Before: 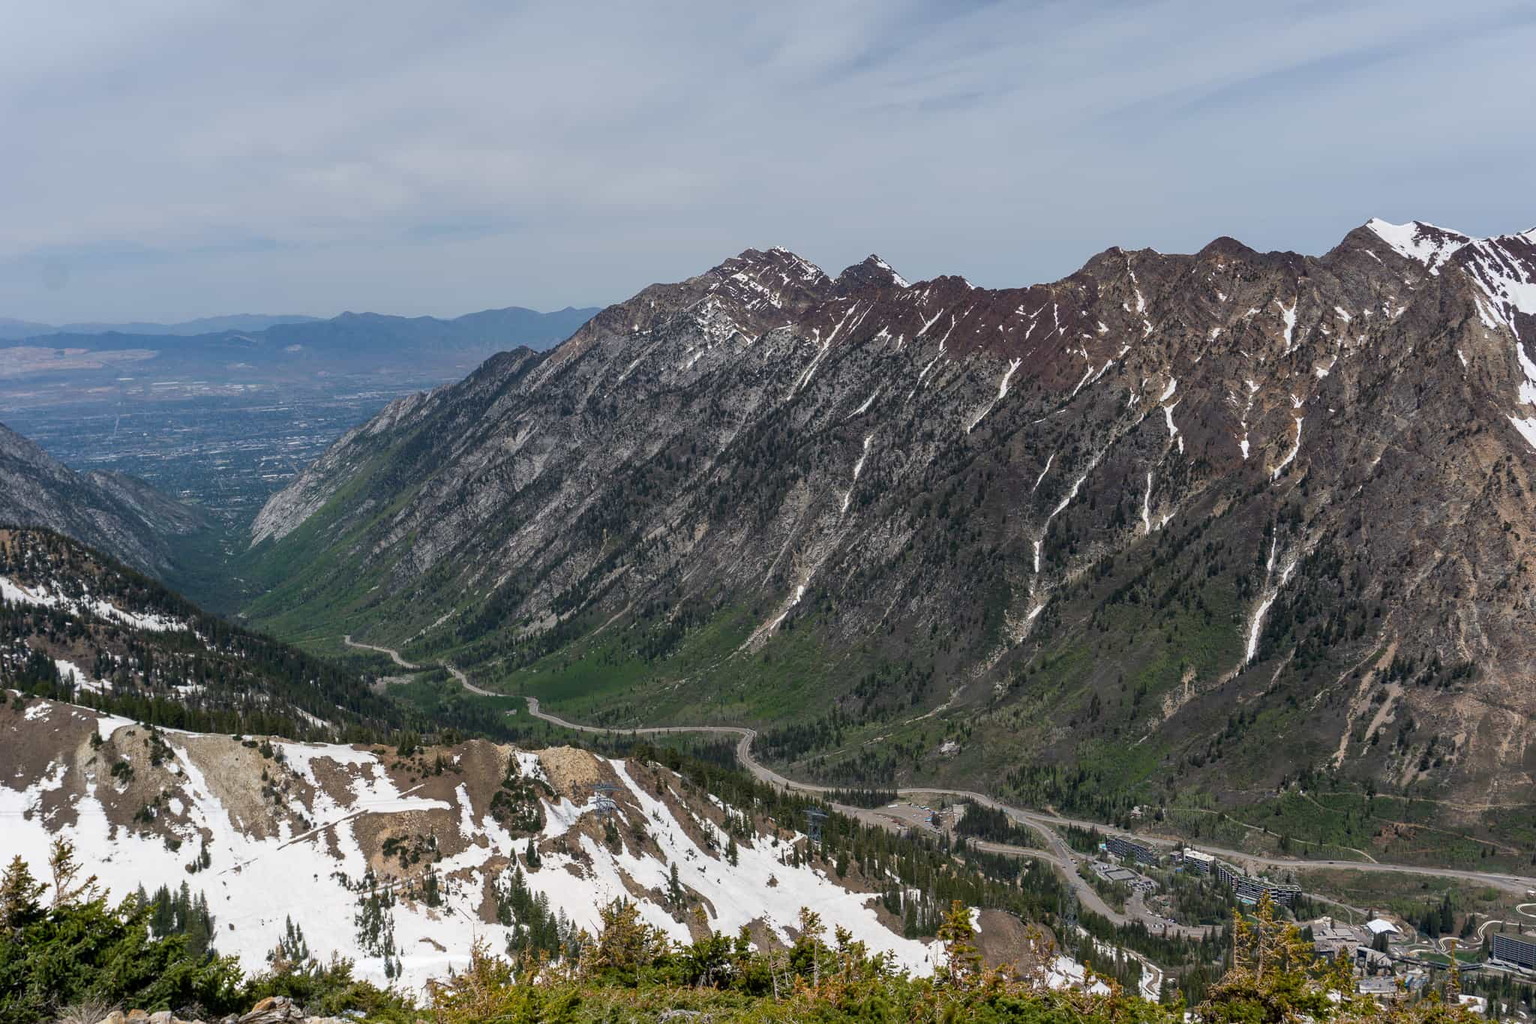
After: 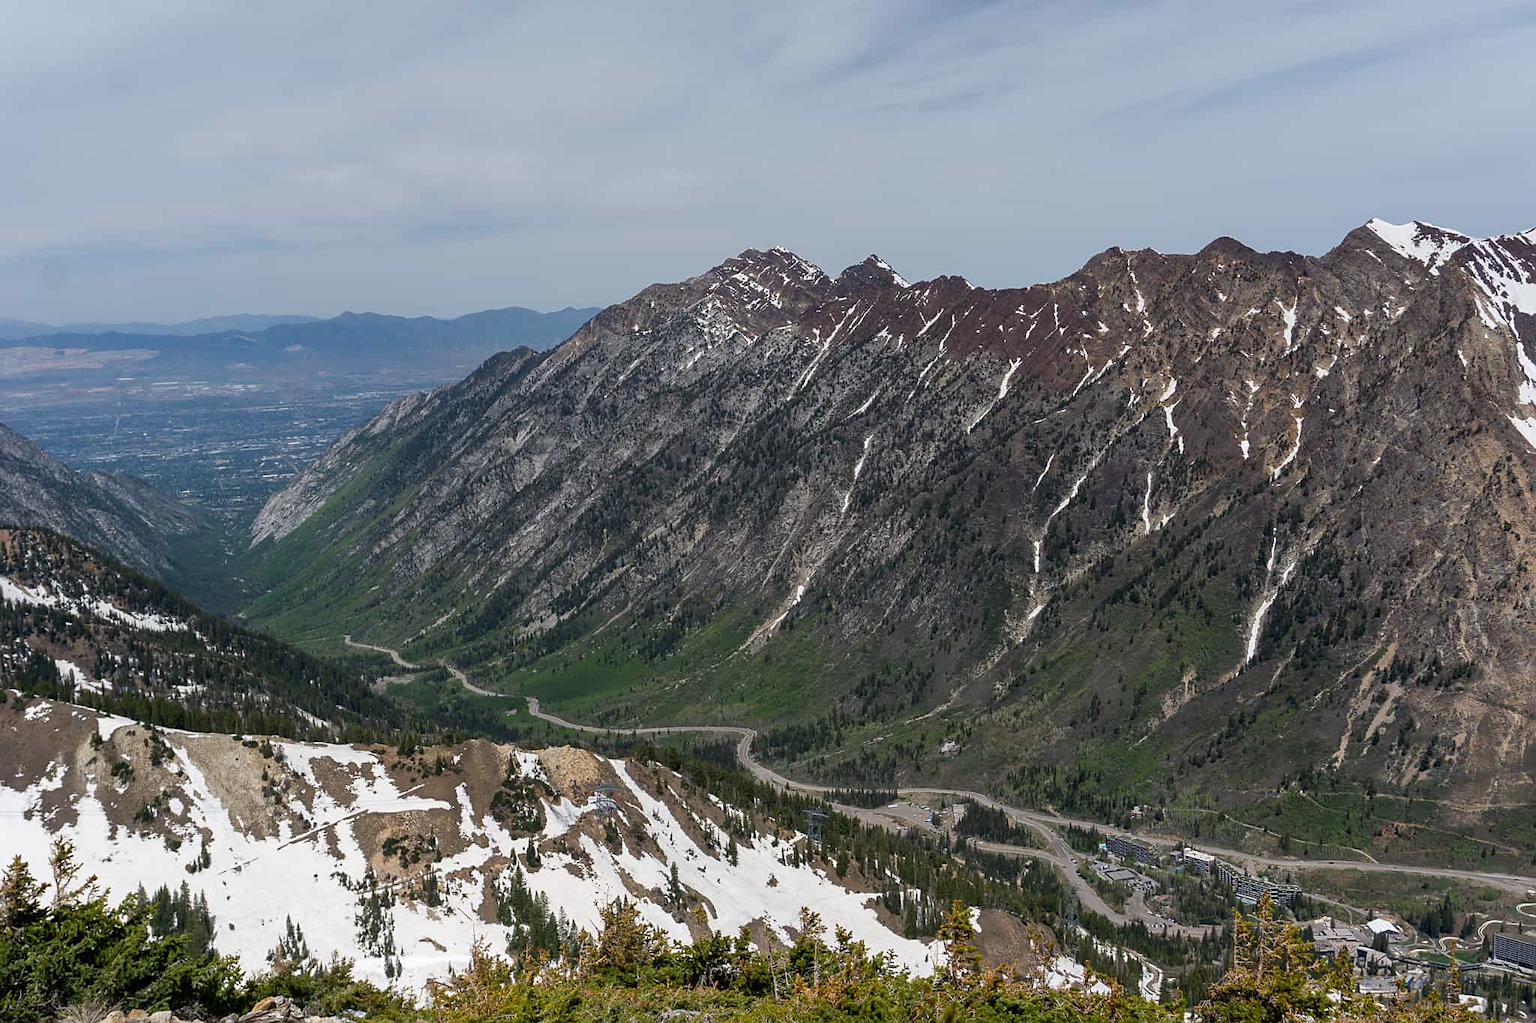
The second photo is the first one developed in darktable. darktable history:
sharpen: radius 1.82, amount 0.396, threshold 1.442
